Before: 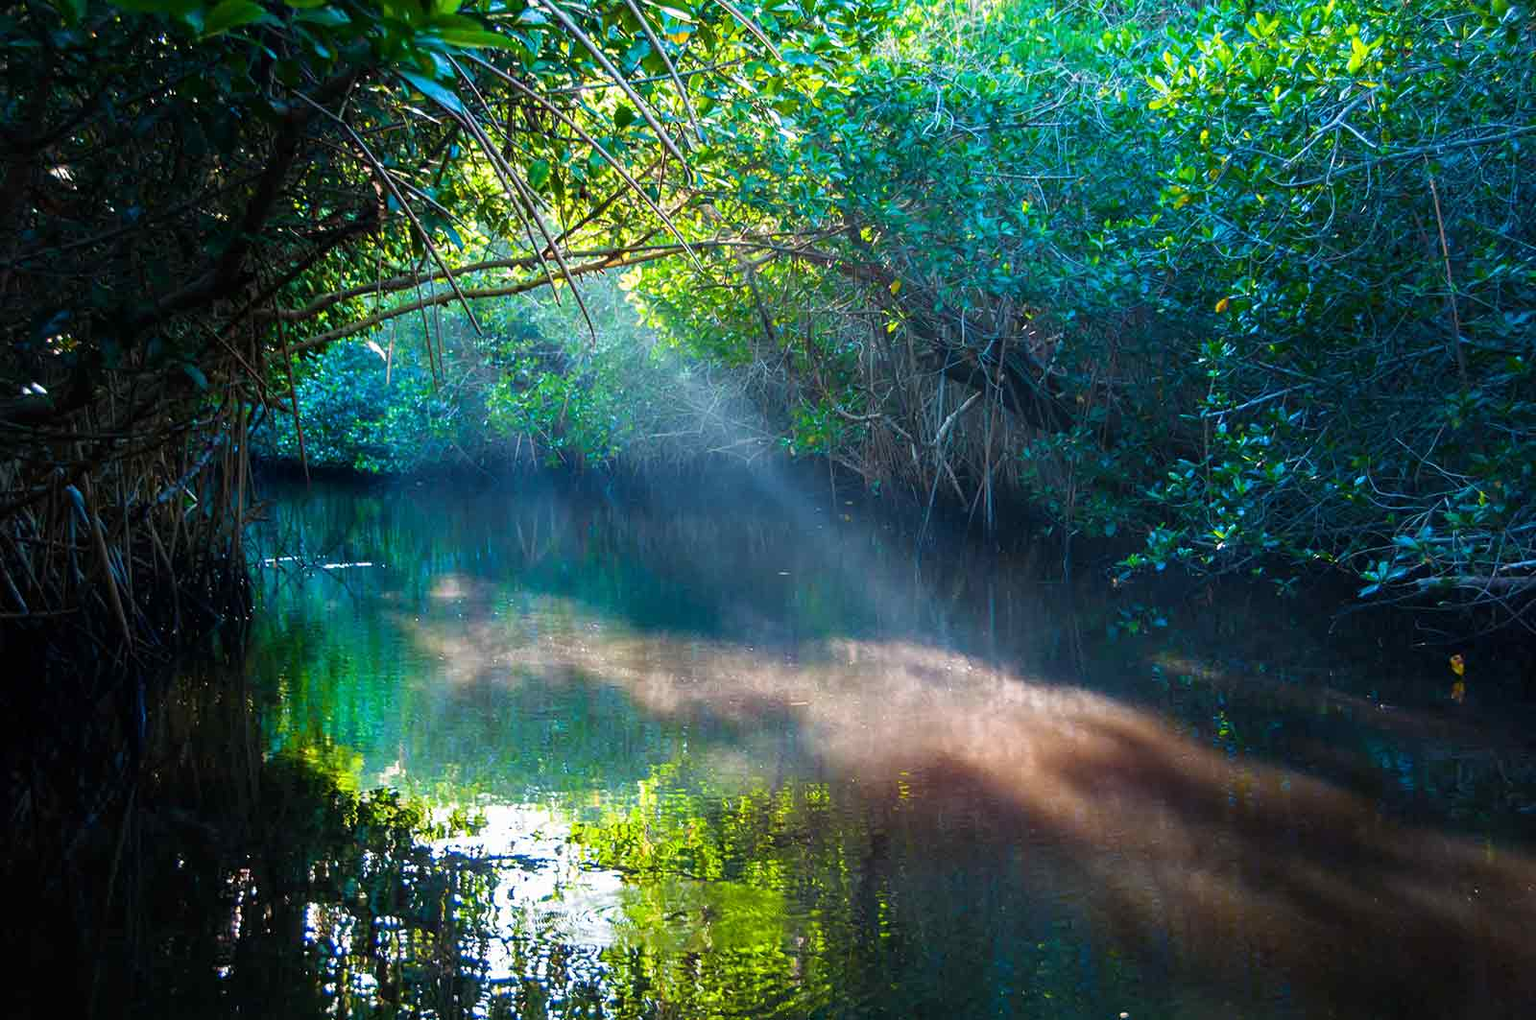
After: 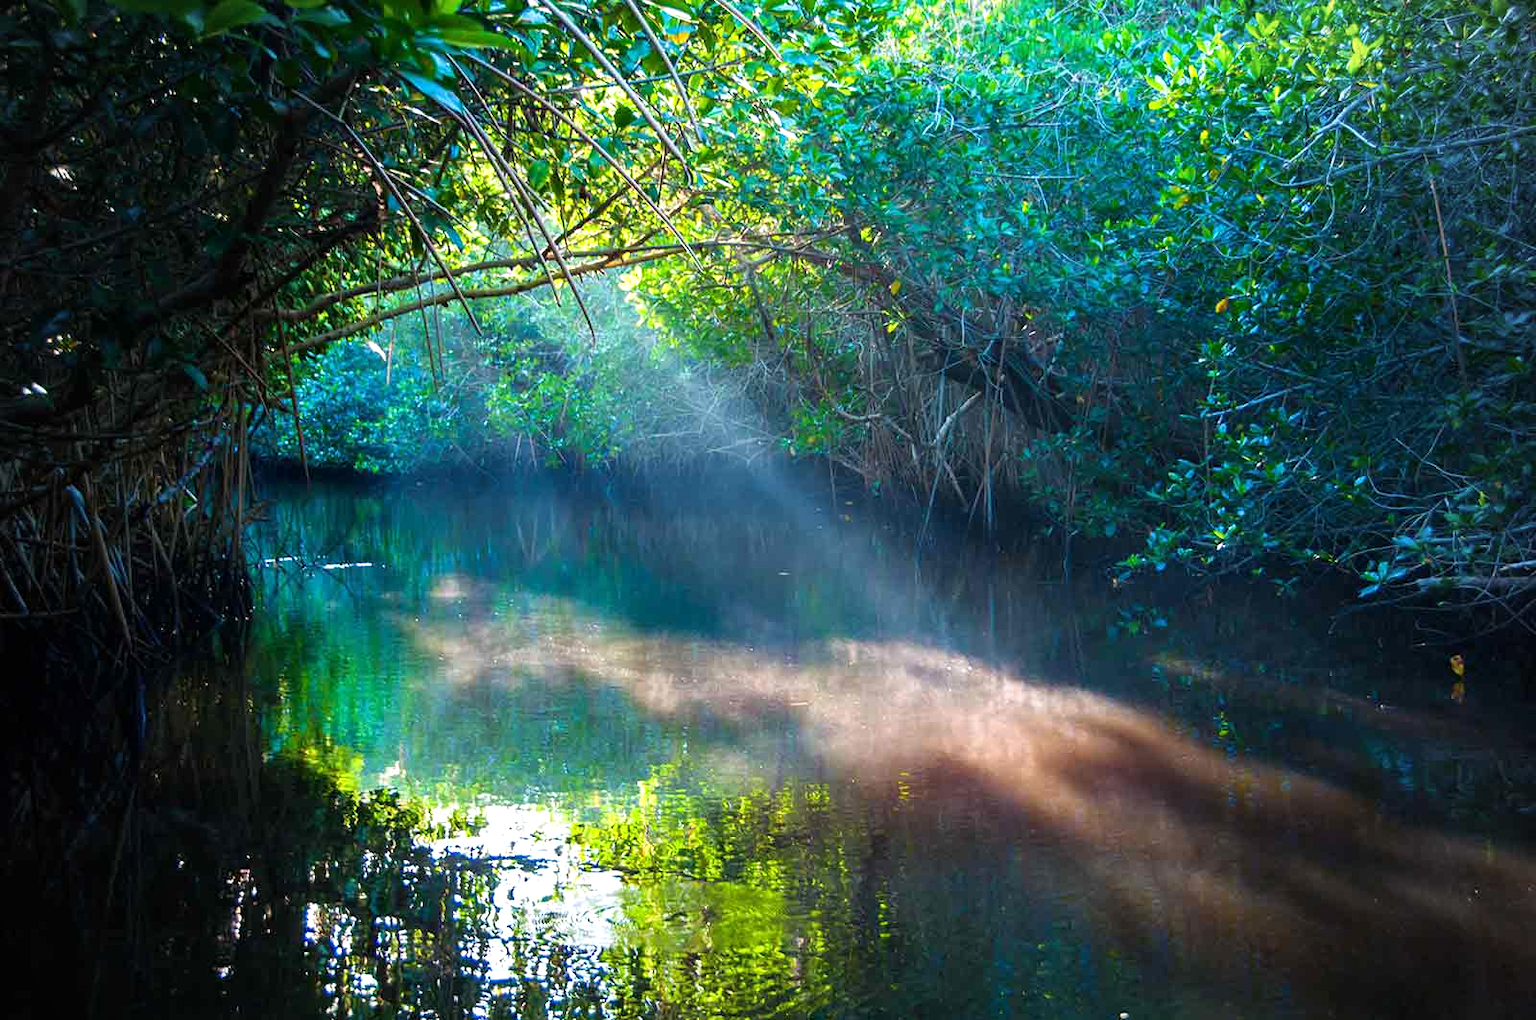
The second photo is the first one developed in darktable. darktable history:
exposure: exposure 0.265 EV, compensate exposure bias true, compensate highlight preservation false
vignetting: fall-off radius 61.15%, unbound false
